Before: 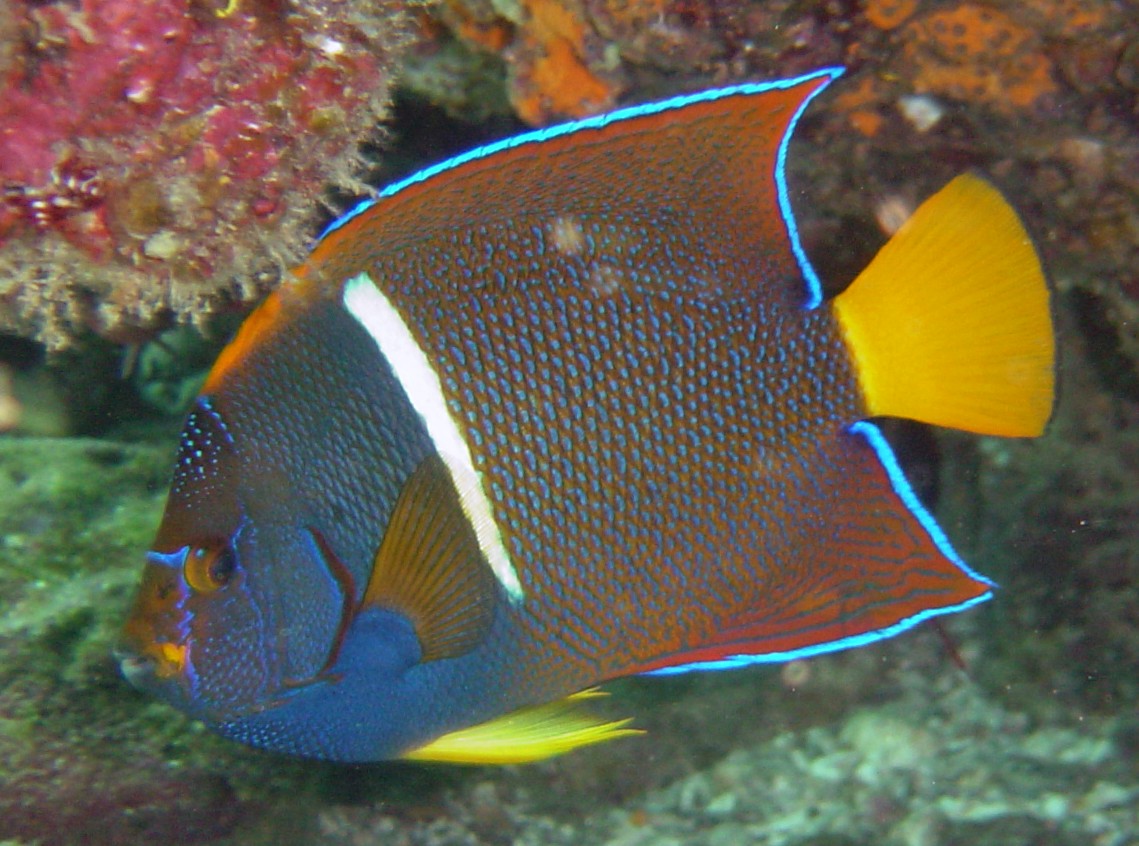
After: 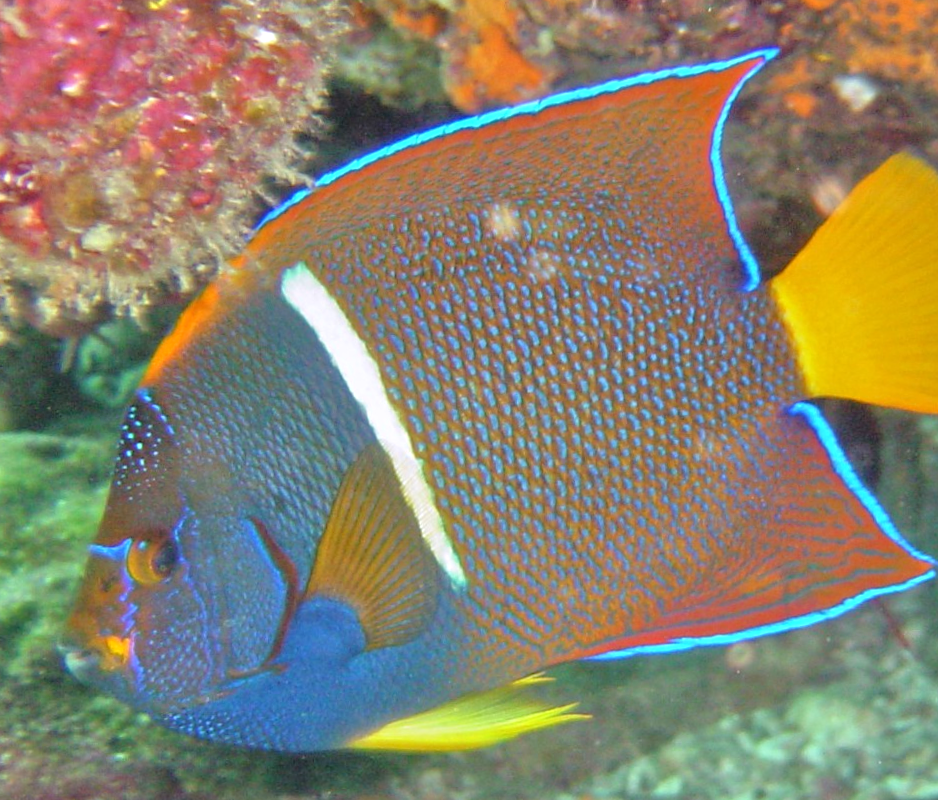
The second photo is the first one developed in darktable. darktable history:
crop and rotate: angle 1°, left 4.281%, top 0.642%, right 11.383%, bottom 2.486%
tone equalizer: -7 EV 0.15 EV, -6 EV 0.6 EV, -5 EV 1.15 EV, -4 EV 1.33 EV, -3 EV 1.15 EV, -2 EV 0.6 EV, -1 EV 0.15 EV, mask exposure compensation -0.5 EV
